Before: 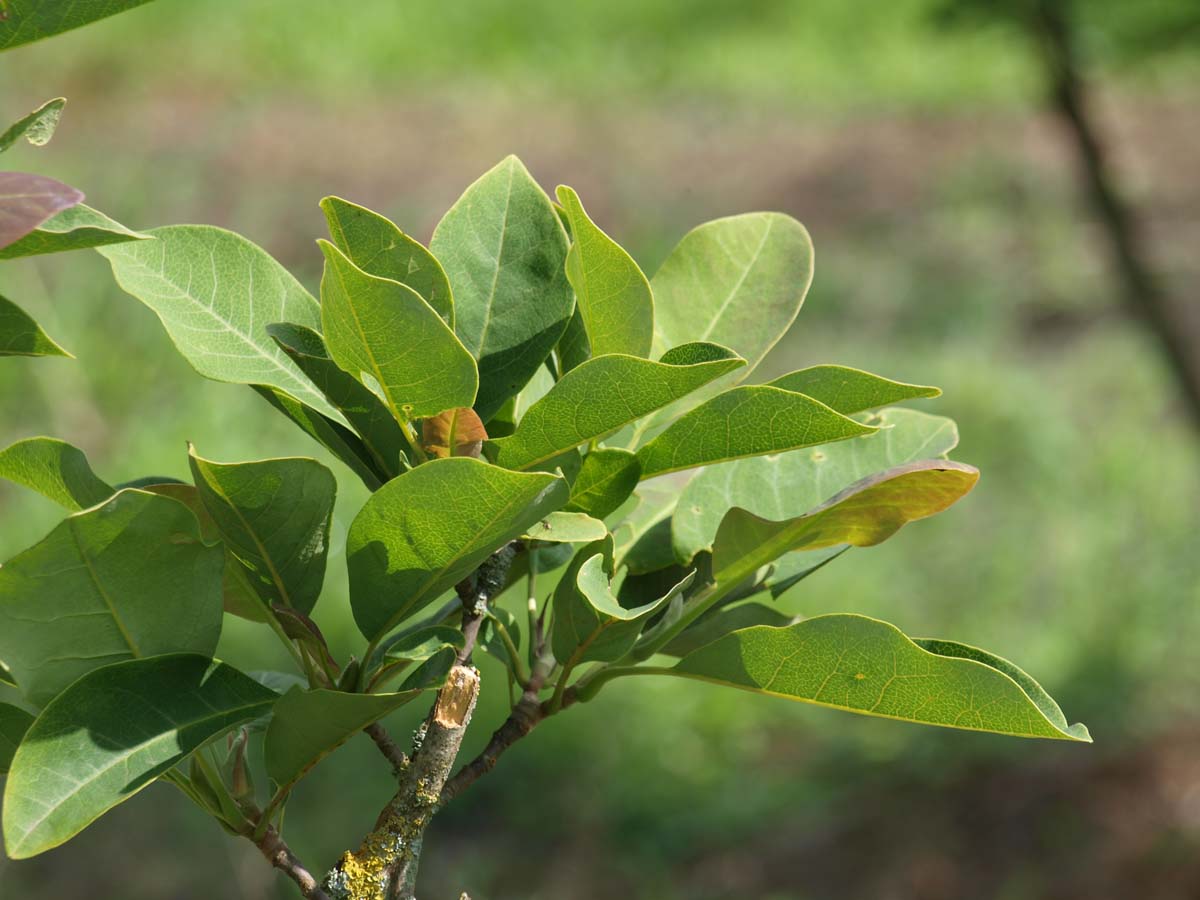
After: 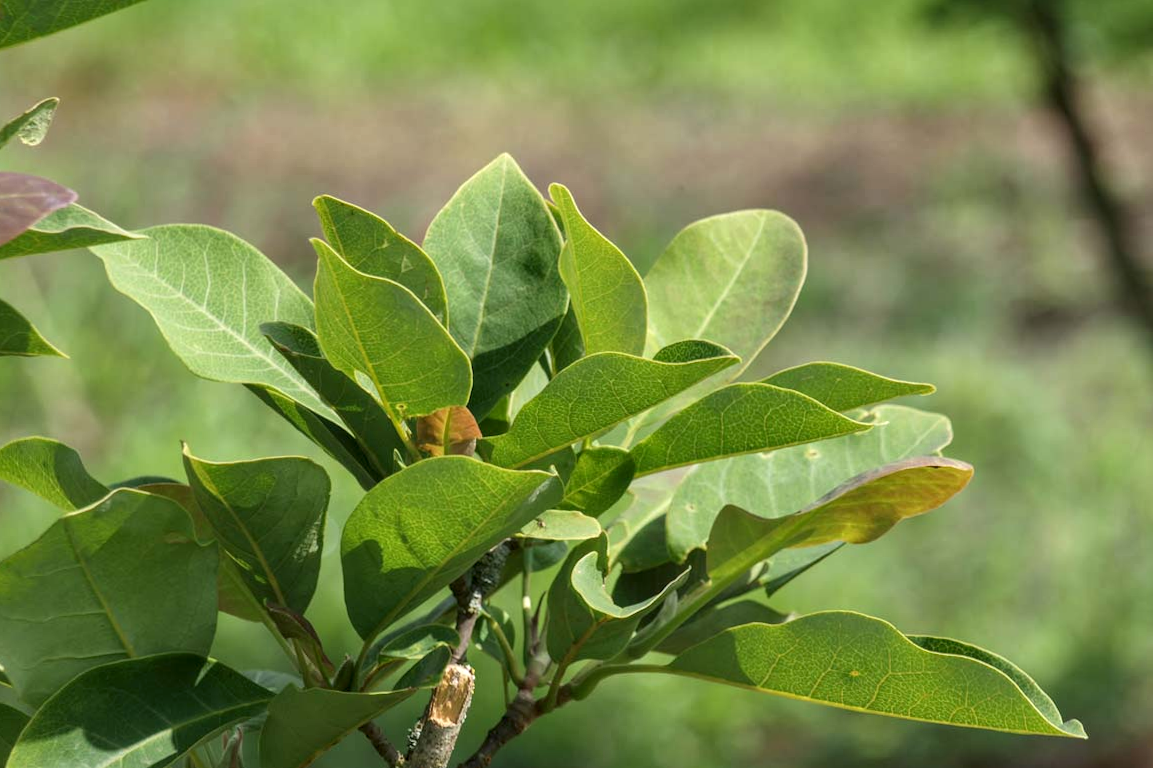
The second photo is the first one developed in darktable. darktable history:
local contrast: on, module defaults
crop and rotate: angle 0.2°, left 0.275%, right 3.127%, bottom 14.18%
